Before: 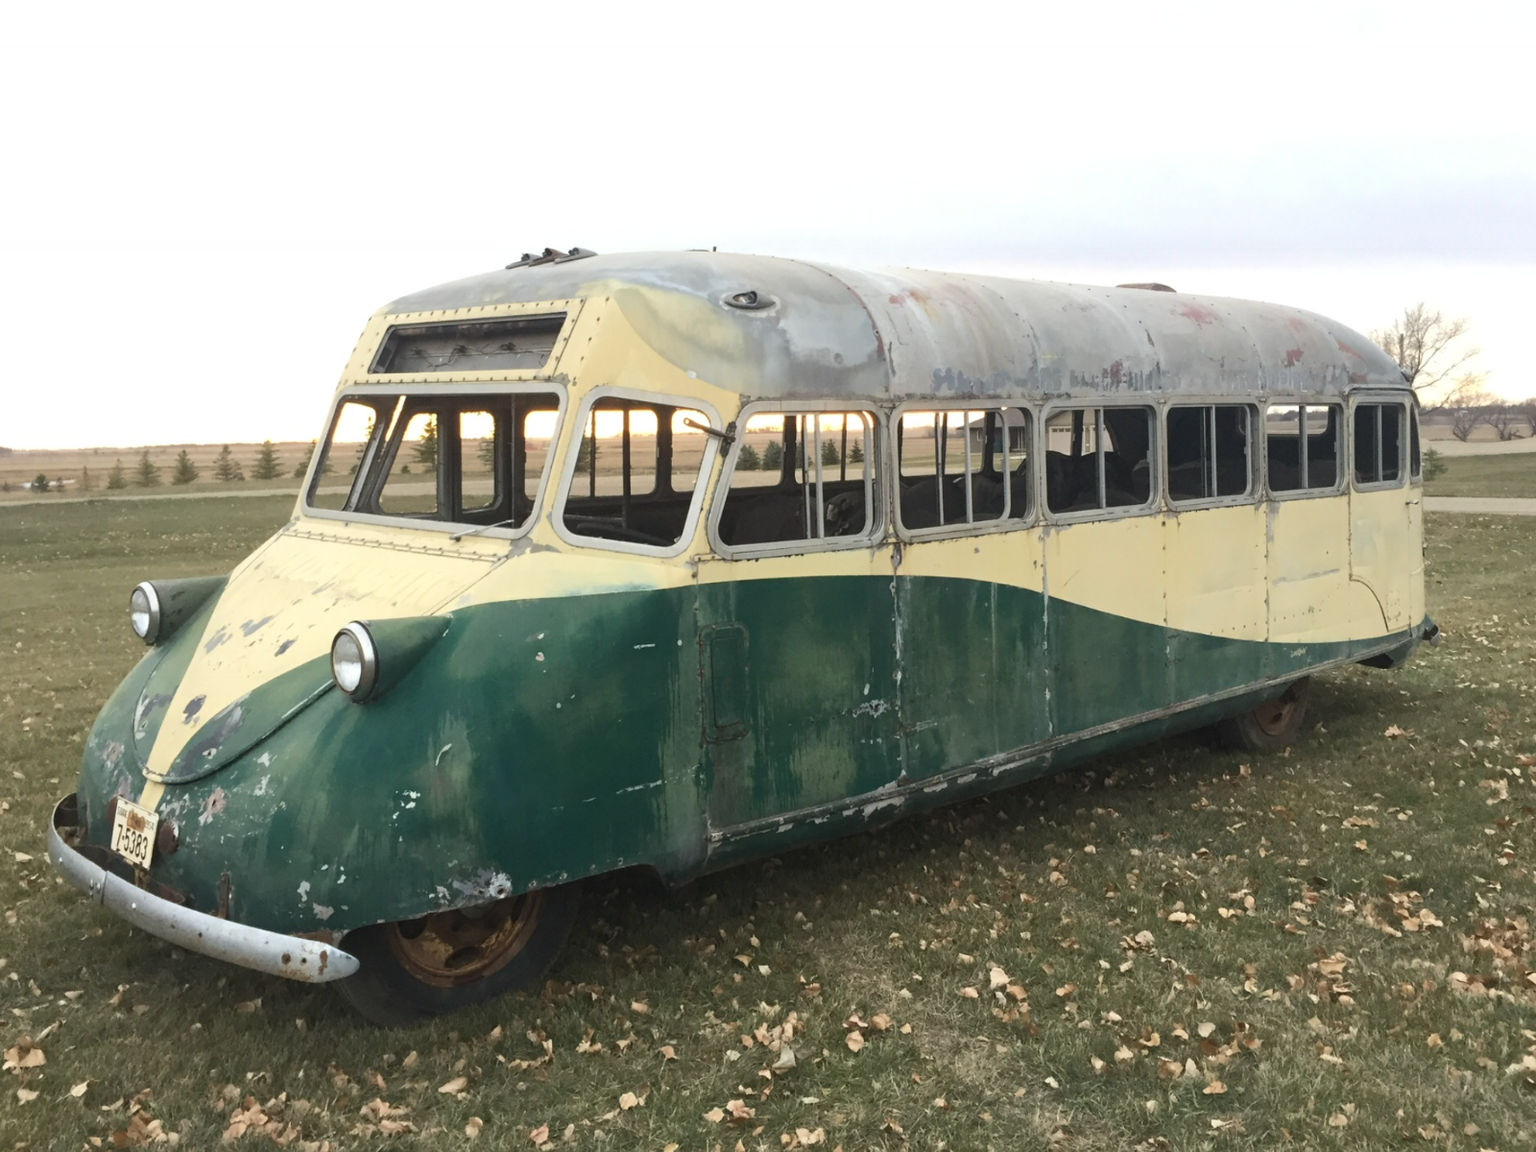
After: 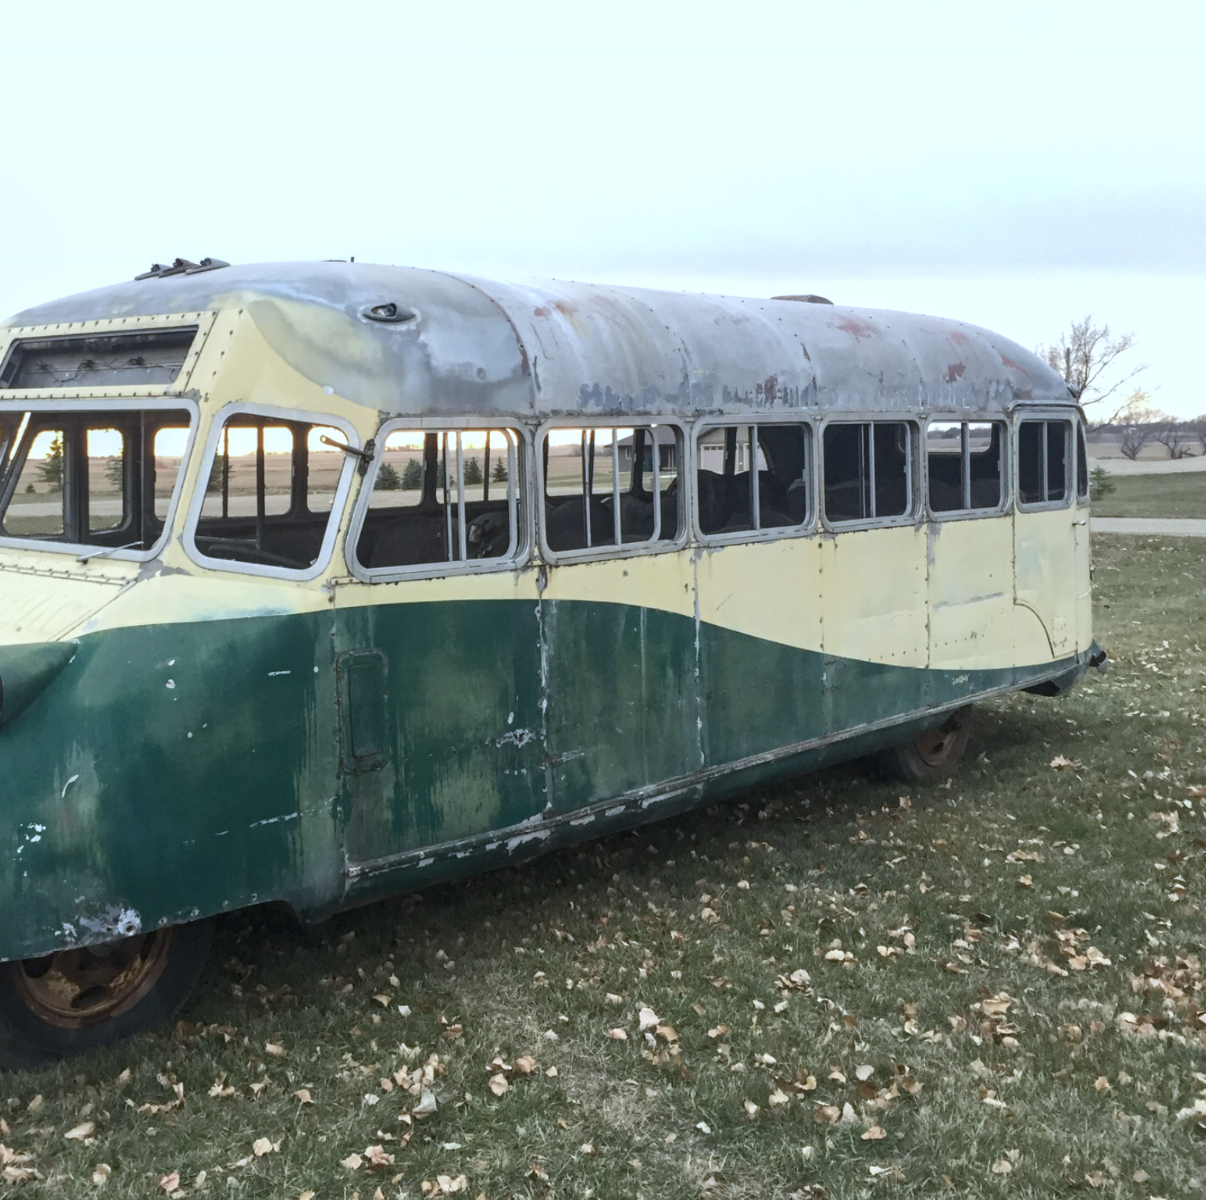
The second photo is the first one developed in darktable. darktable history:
crop and rotate: left 24.6%
white balance: red 0.926, green 1.003, blue 1.133
local contrast: on, module defaults
